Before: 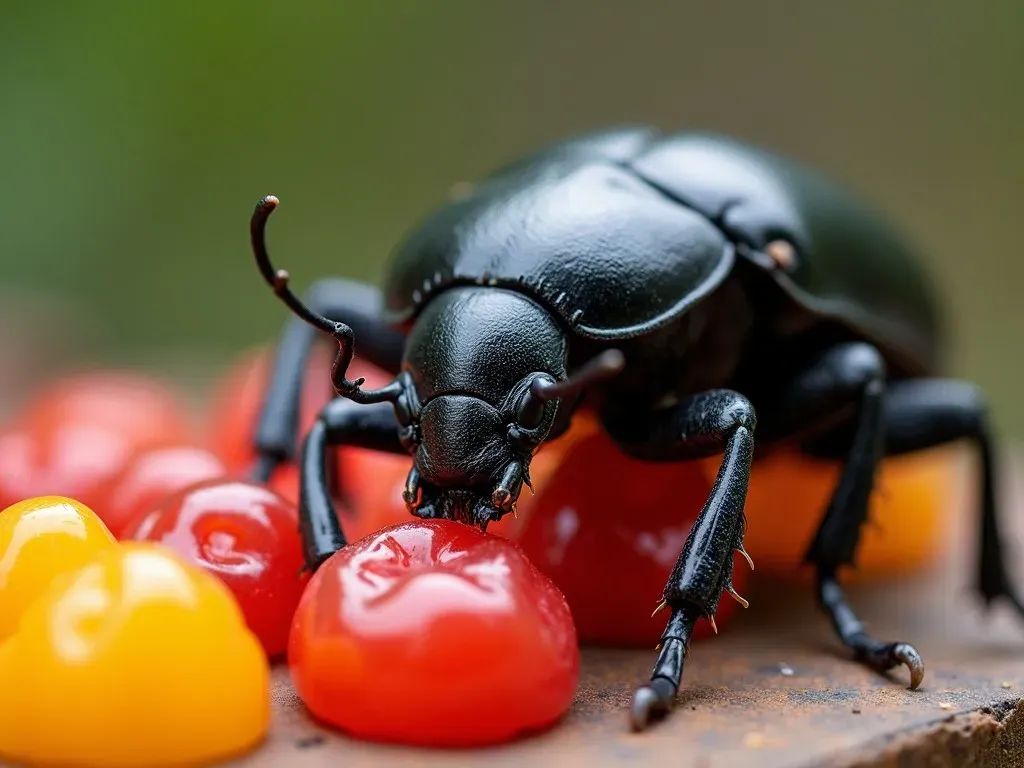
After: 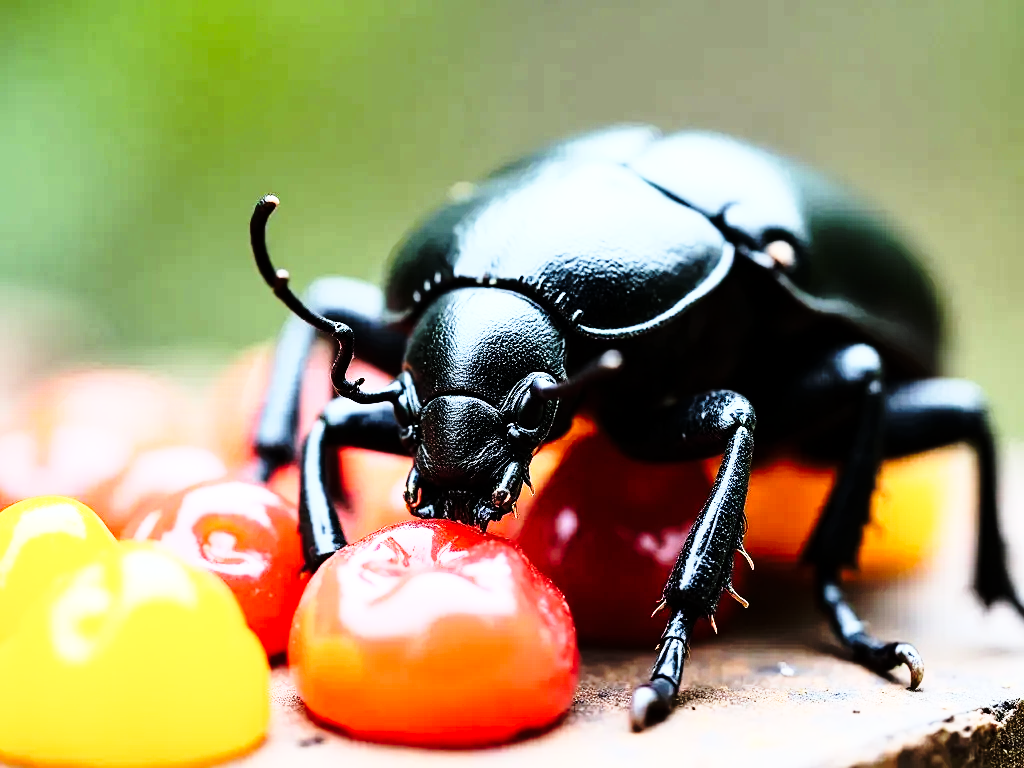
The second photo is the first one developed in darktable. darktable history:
rgb curve: curves: ch0 [(0, 0) (0.21, 0.15) (0.24, 0.21) (0.5, 0.75) (0.75, 0.96) (0.89, 0.99) (1, 1)]; ch1 [(0, 0.02) (0.21, 0.13) (0.25, 0.2) (0.5, 0.67) (0.75, 0.9) (0.89, 0.97) (1, 1)]; ch2 [(0, 0.02) (0.21, 0.13) (0.25, 0.2) (0.5, 0.67) (0.75, 0.9) (0.89, 0.97) (1, 1)], compensate middle gray true
base curve: curves: ch0 [(0, 0) (0.028, 0.03) (0.121, 0.232) (0.46, 0.748) (0.859, 0.968) (1, 1)], preserve colors none
white balance: red 0.925, blue 1.046
